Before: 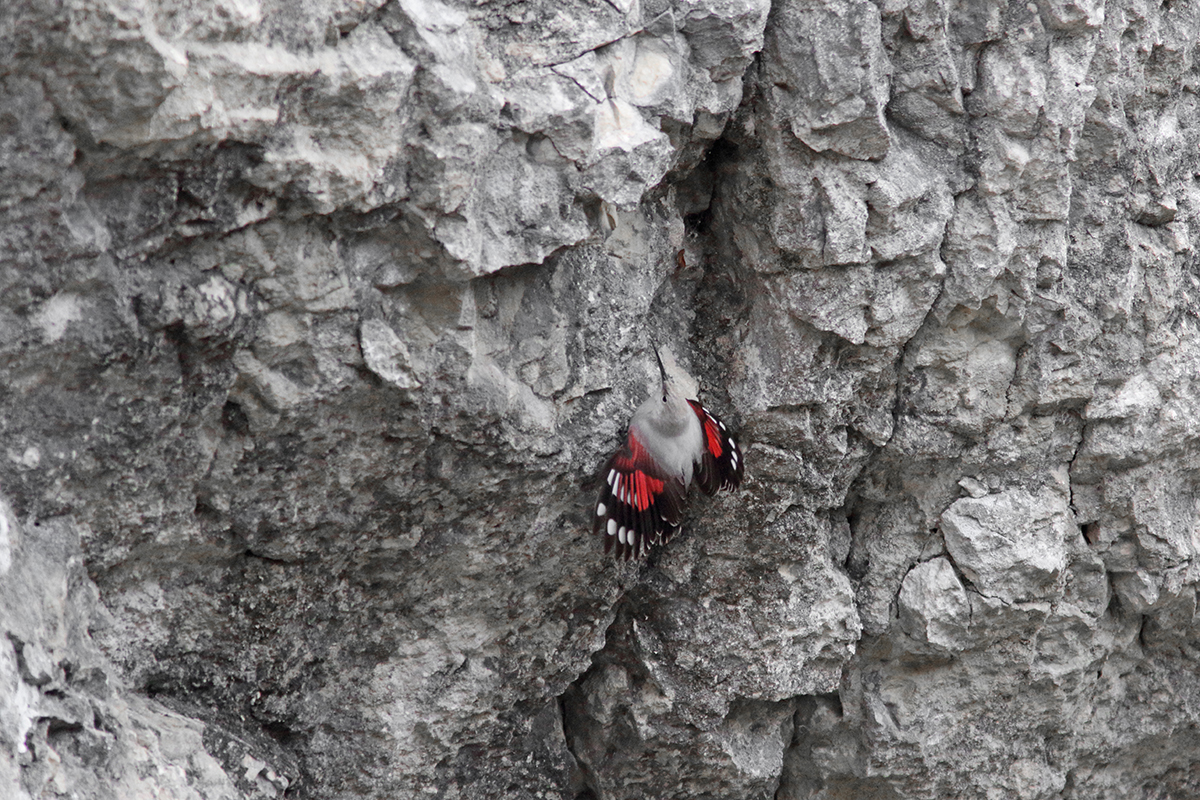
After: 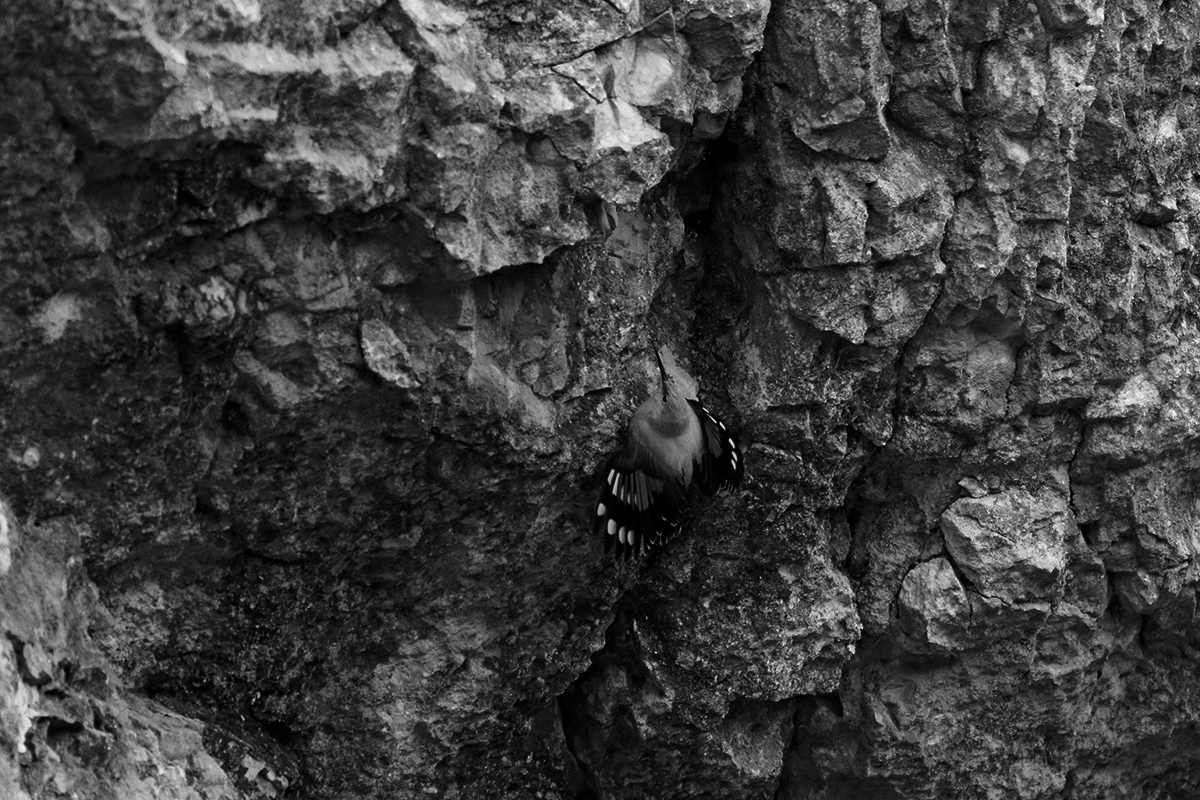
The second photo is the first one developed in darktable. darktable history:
contrast brightness saturation: contrast -0.034, brightness -0.59, saturation -0.986
